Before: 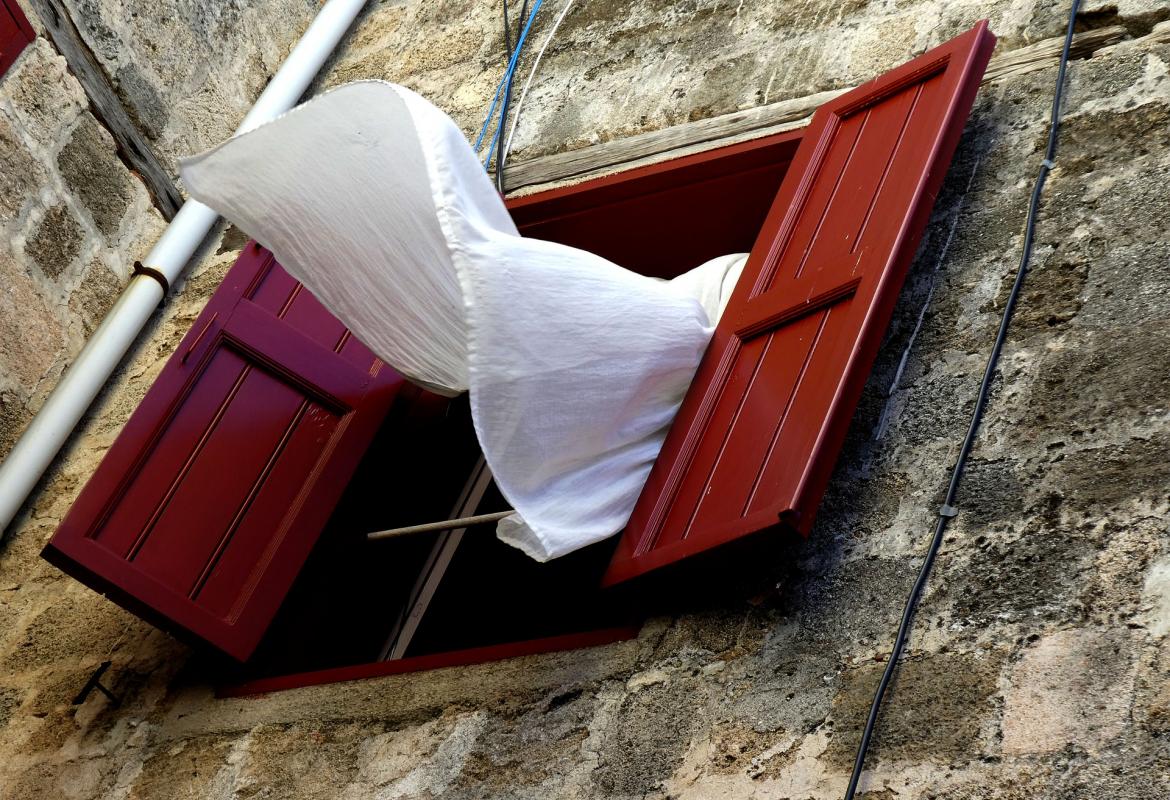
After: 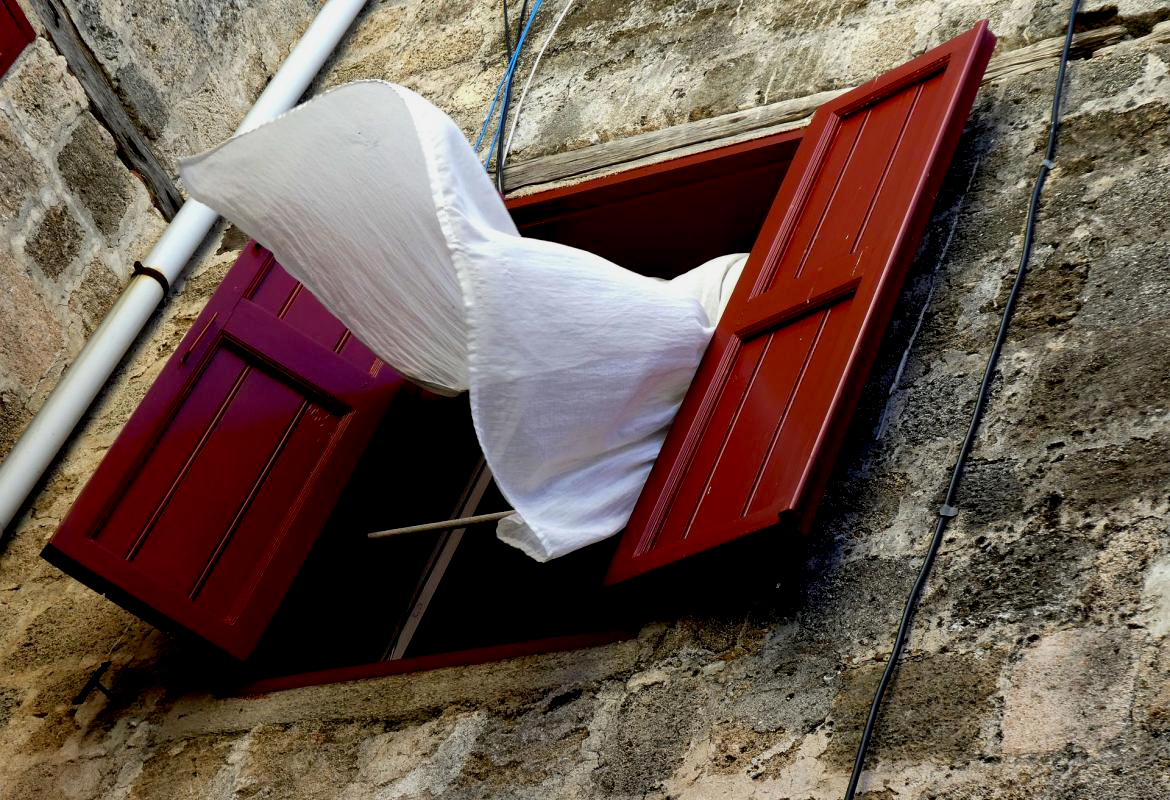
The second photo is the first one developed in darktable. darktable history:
exposure: black level correction 0.009, exposure -0.166 EV, compensate highlight preservation false
